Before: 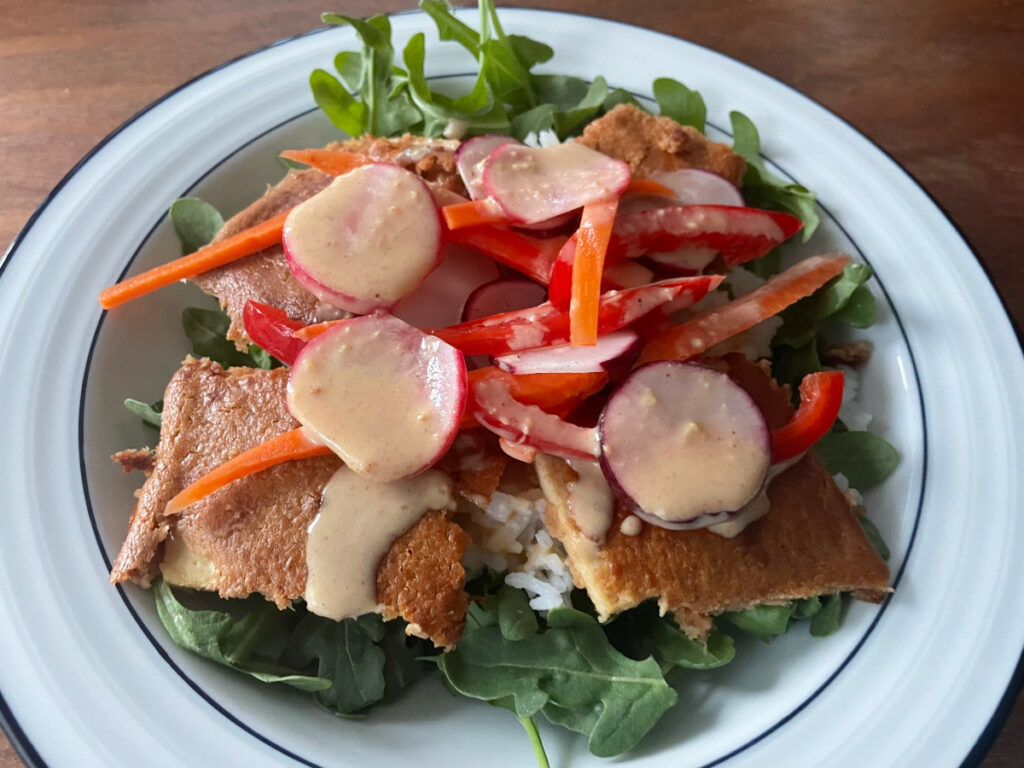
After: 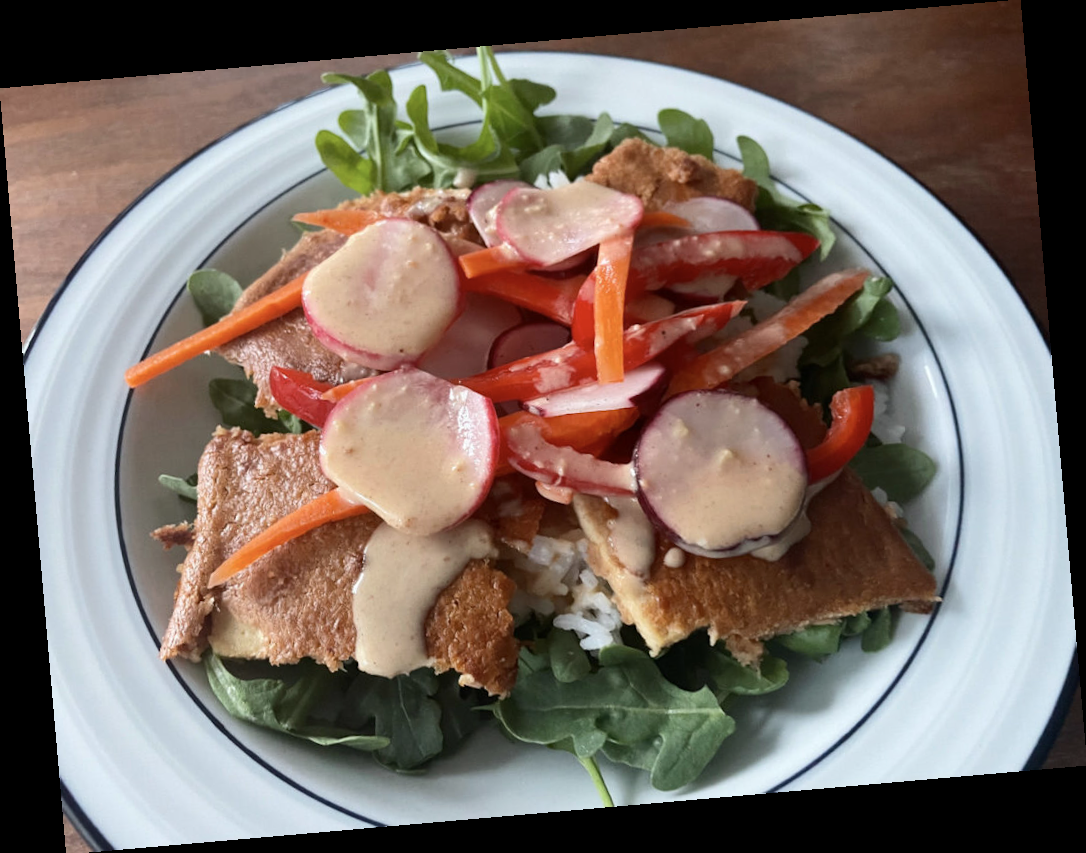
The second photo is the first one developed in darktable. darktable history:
rotate and perspective: rotation -4.98°, automatic cropping off
contrast brightness saturation: contrast 0.11, saturation -0.17
